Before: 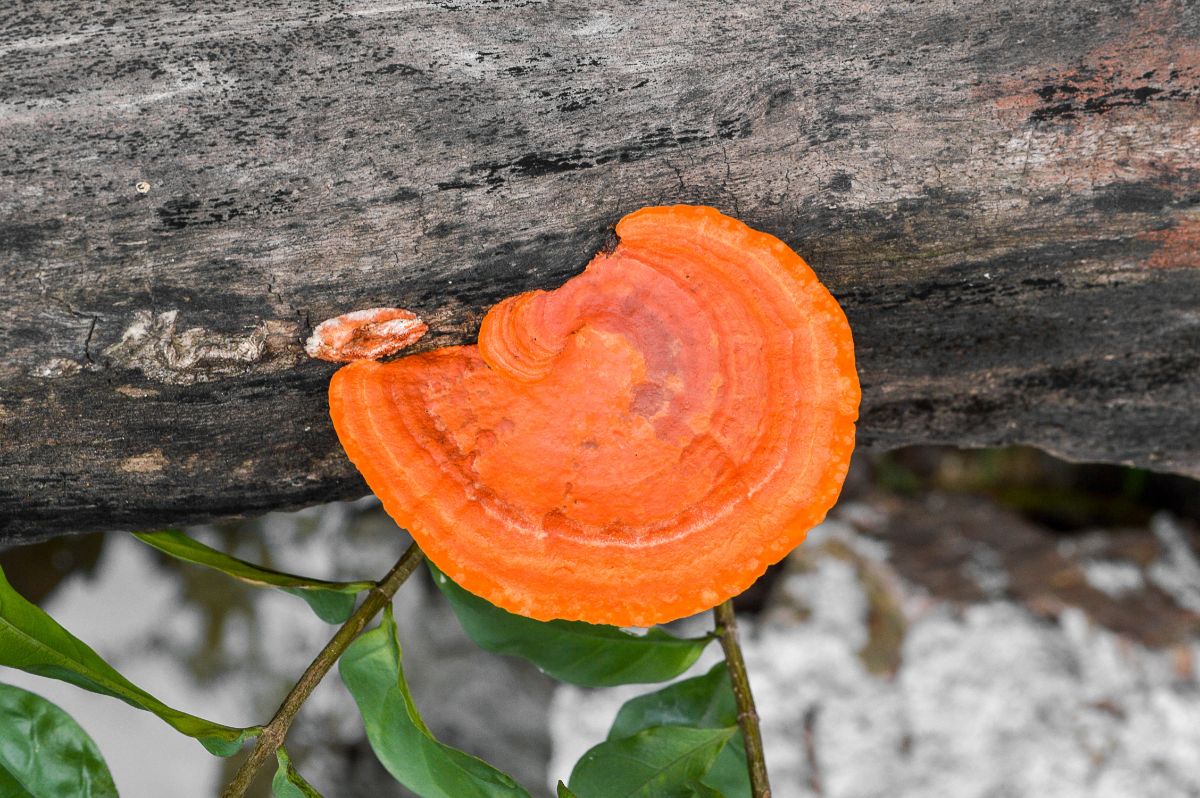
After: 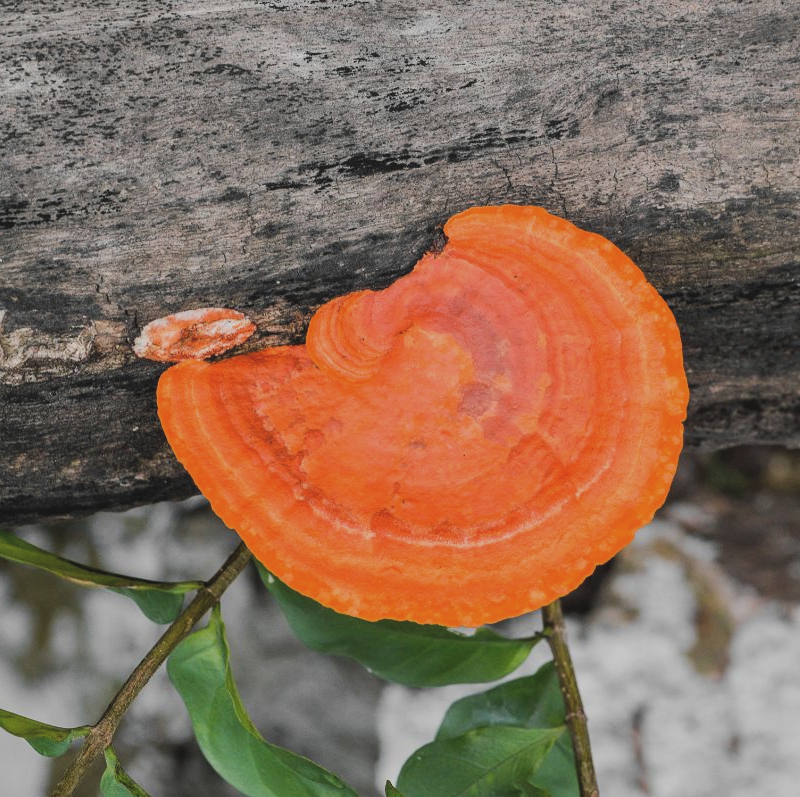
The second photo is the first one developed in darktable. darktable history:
exposure: black level correction -0.015, exposure -0.127 EV, compensate highlight preservation false
filmic rgb: black relative exposure -7.65 EV, white relative exposure 4.56 EV, threshold 5.97 EV, hardness 3.61, contrast 0.993, color science v6 (2022), enable highlight reconstruction true
crop and rotate: left 14.382%, right 18.934%
